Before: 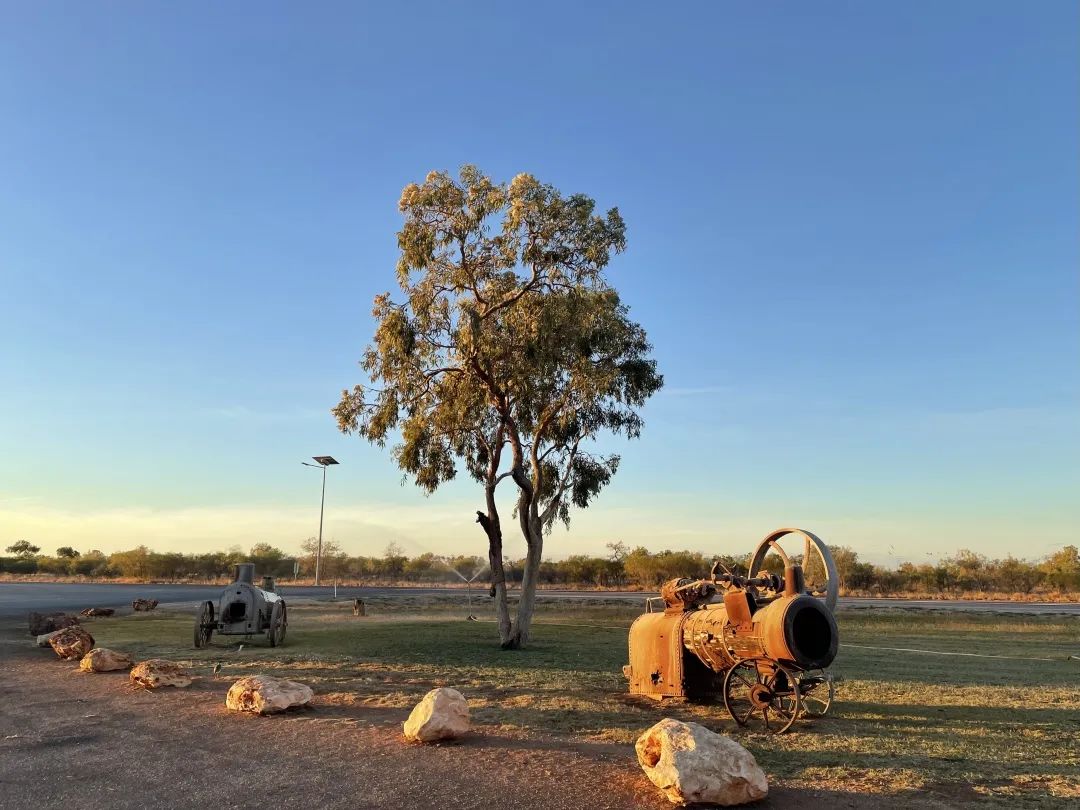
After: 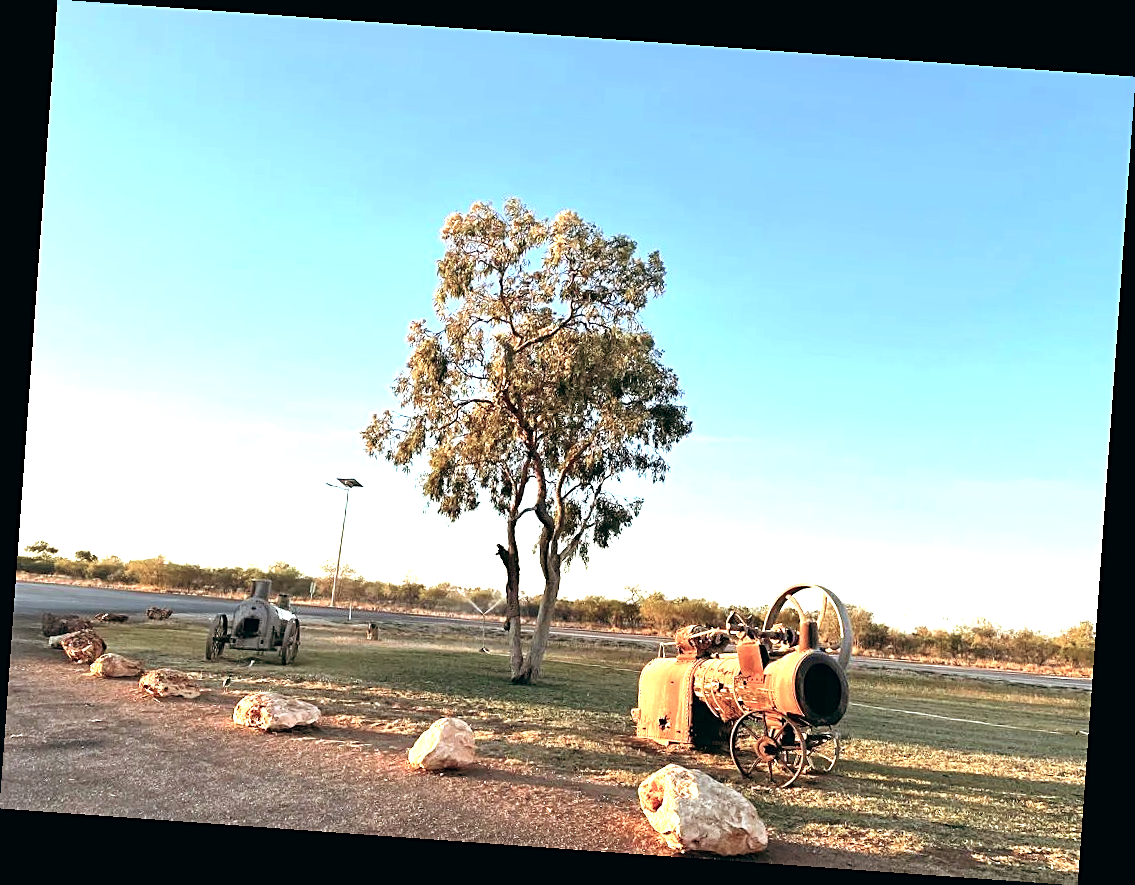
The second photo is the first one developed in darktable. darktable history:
rotate and perspective: rotation 4.1°, automatic cropping off
color balance: lift [1, 0.994, 1.002, 1.006], gamma [0.957, 1.081, 1.016, 0.919], gain [0.97, 0.972, 1.01, 1.028], input saturation 91.06%, output saturation 79.8%
sharpen: on, module defaults
exposure: black level correction 0, exposure 1.45 EV, compensate exposure bias true, compensate highlight preservation false
